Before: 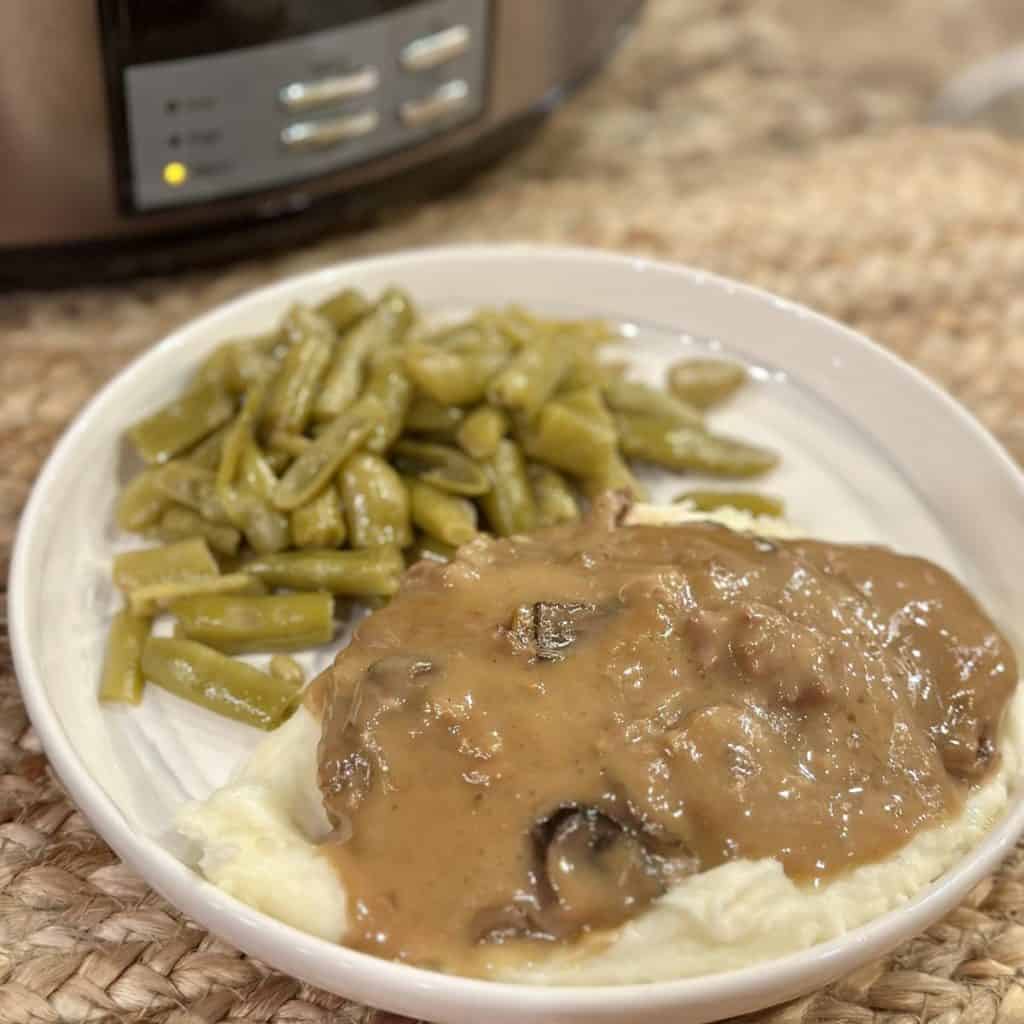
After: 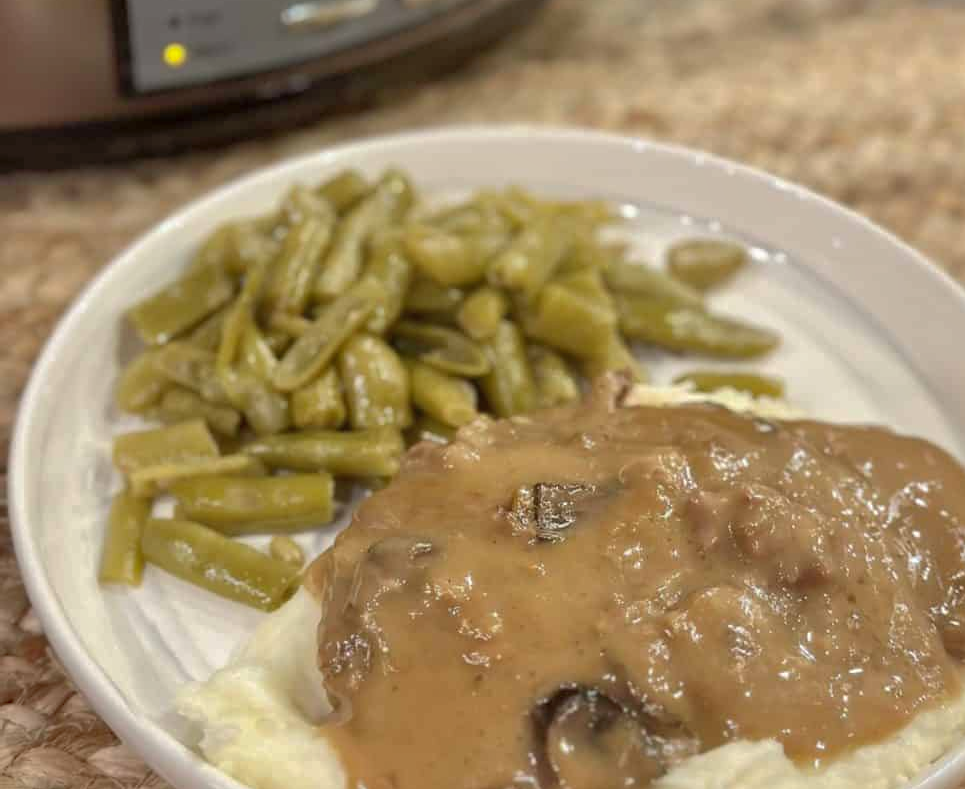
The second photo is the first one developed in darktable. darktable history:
crop and rotate: angle 0.03°, top 11.643%, right 5.651%, bottom 11.189%
shadows and highlights: on, module defaults
